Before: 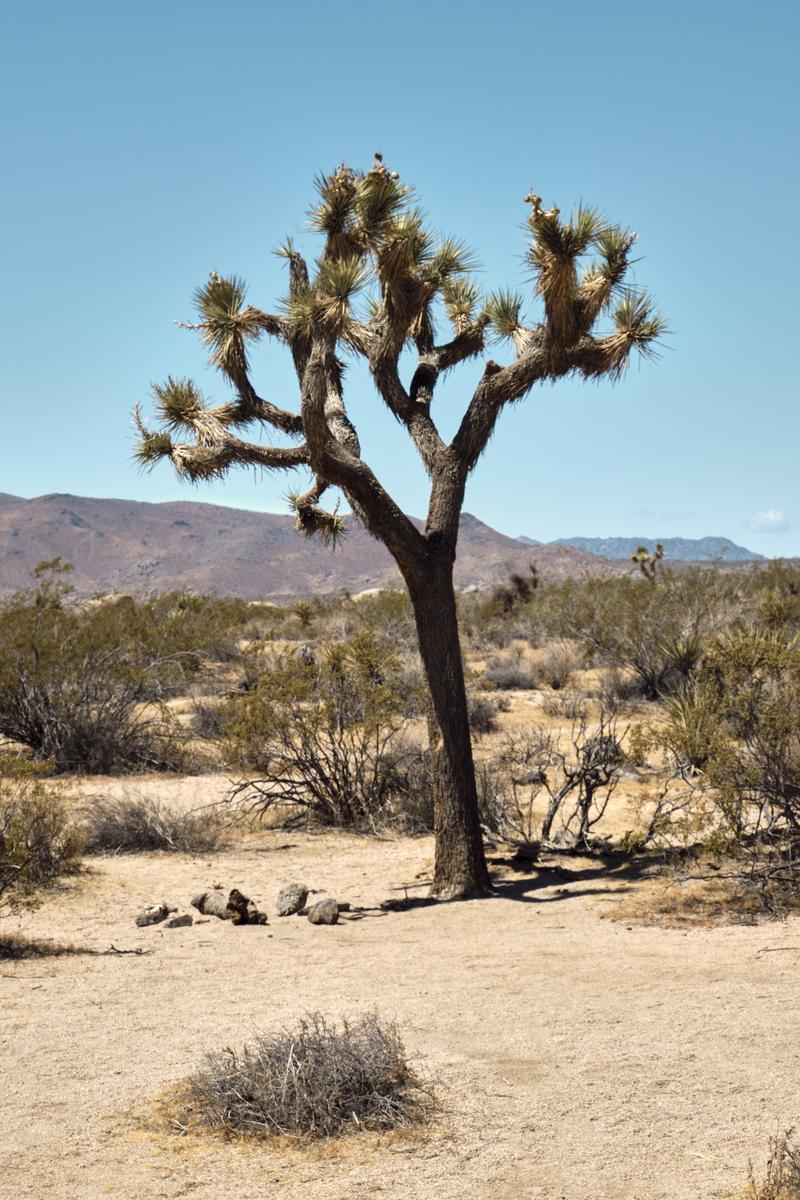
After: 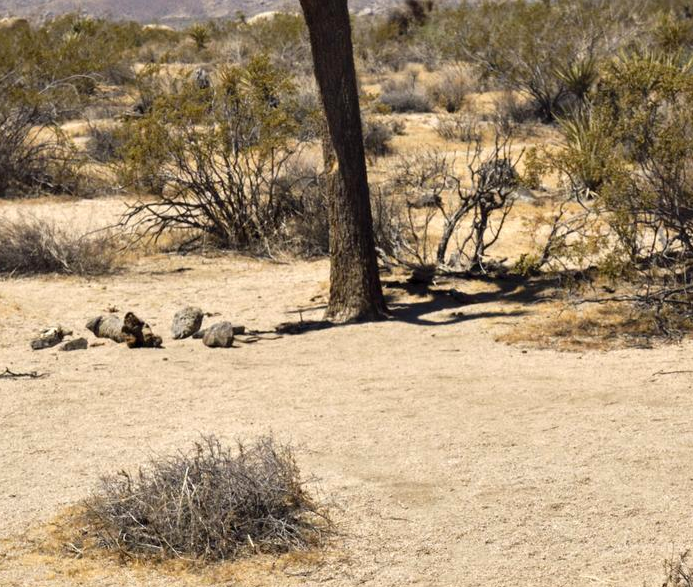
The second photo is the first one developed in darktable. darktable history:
color balance: output saturation 110%
crop and rotate: left 13.306%, top 48.129%, bottom 2.928%
